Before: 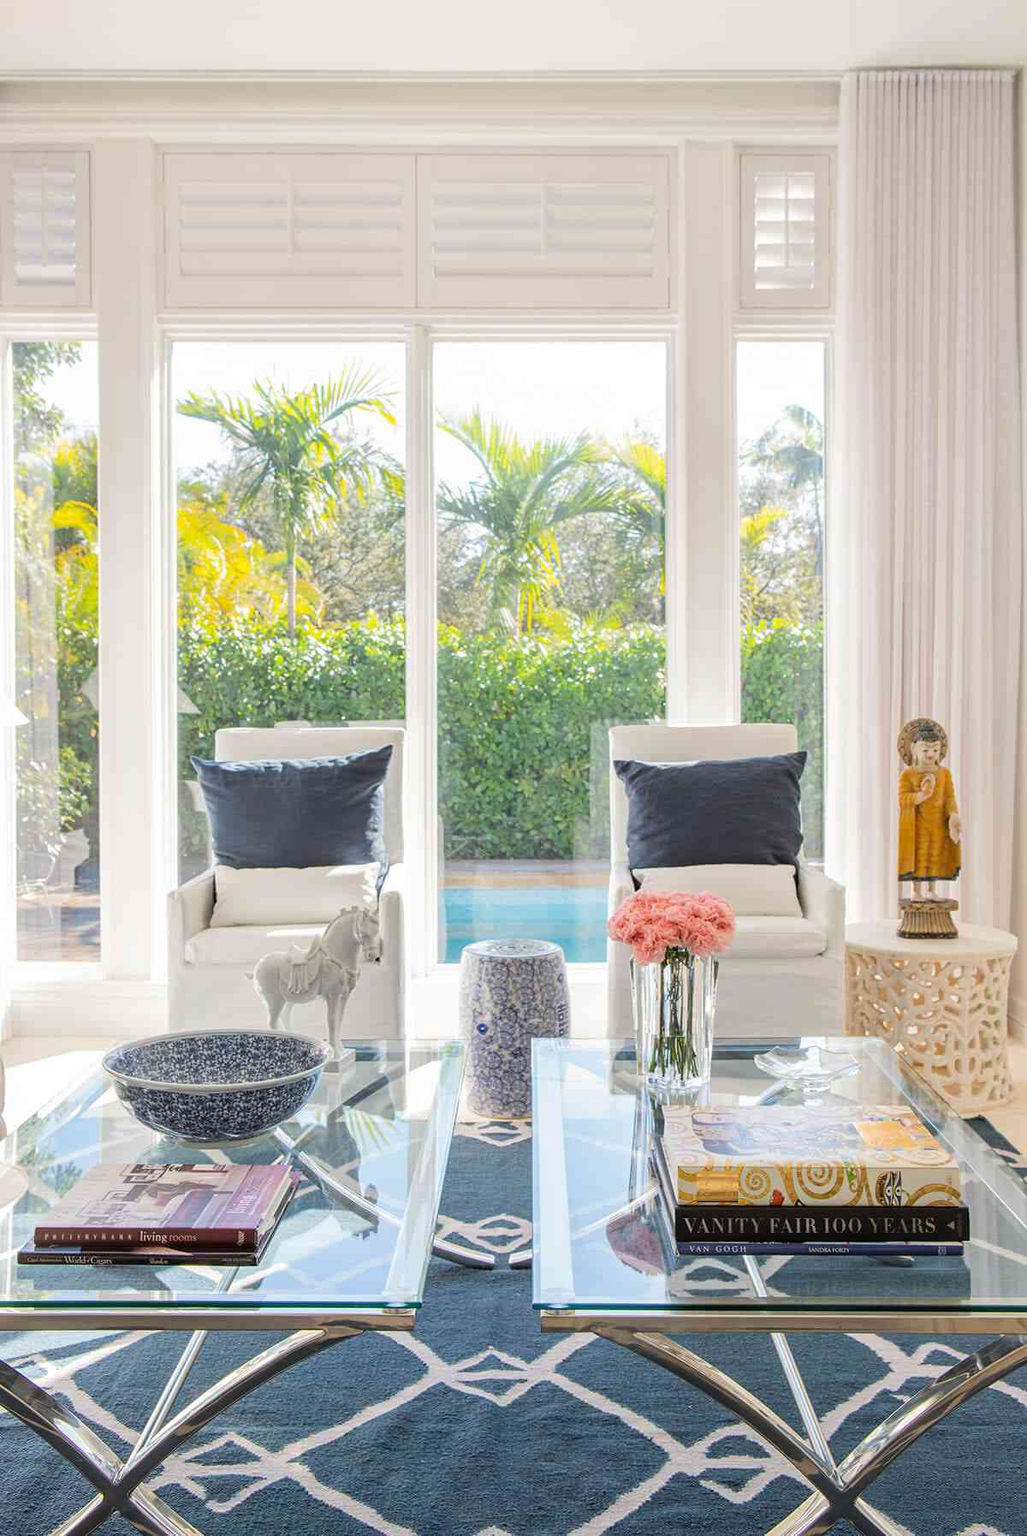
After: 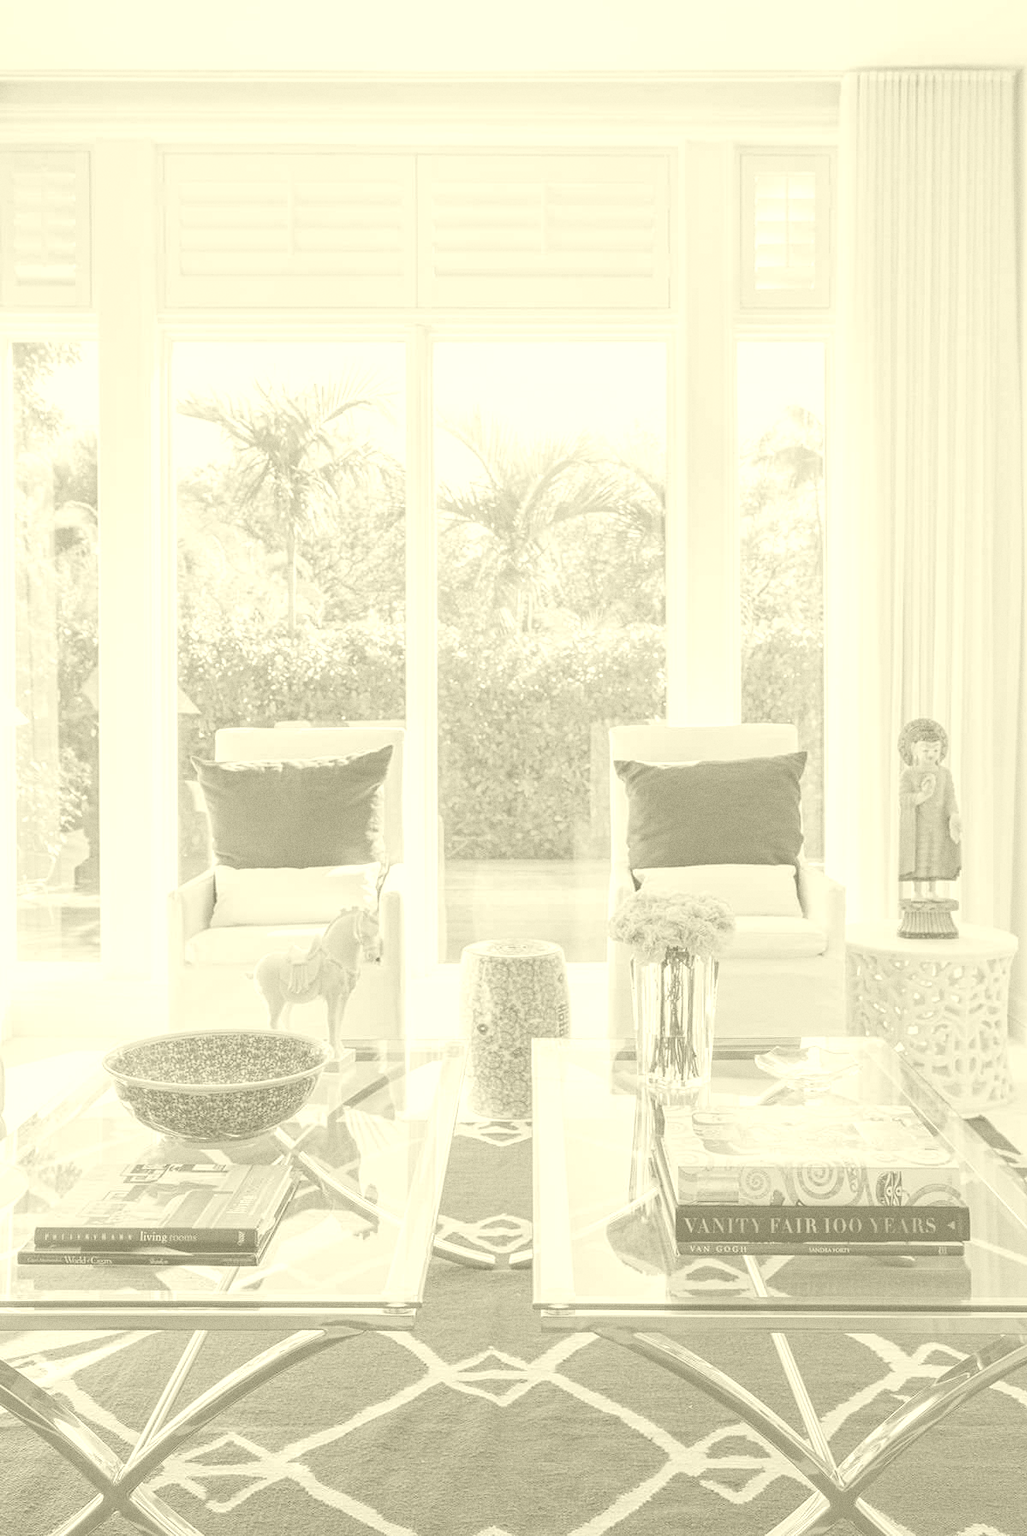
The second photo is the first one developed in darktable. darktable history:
grain: on, module defaults
colorize: hue 43.2°, saturation 40%, version 1
